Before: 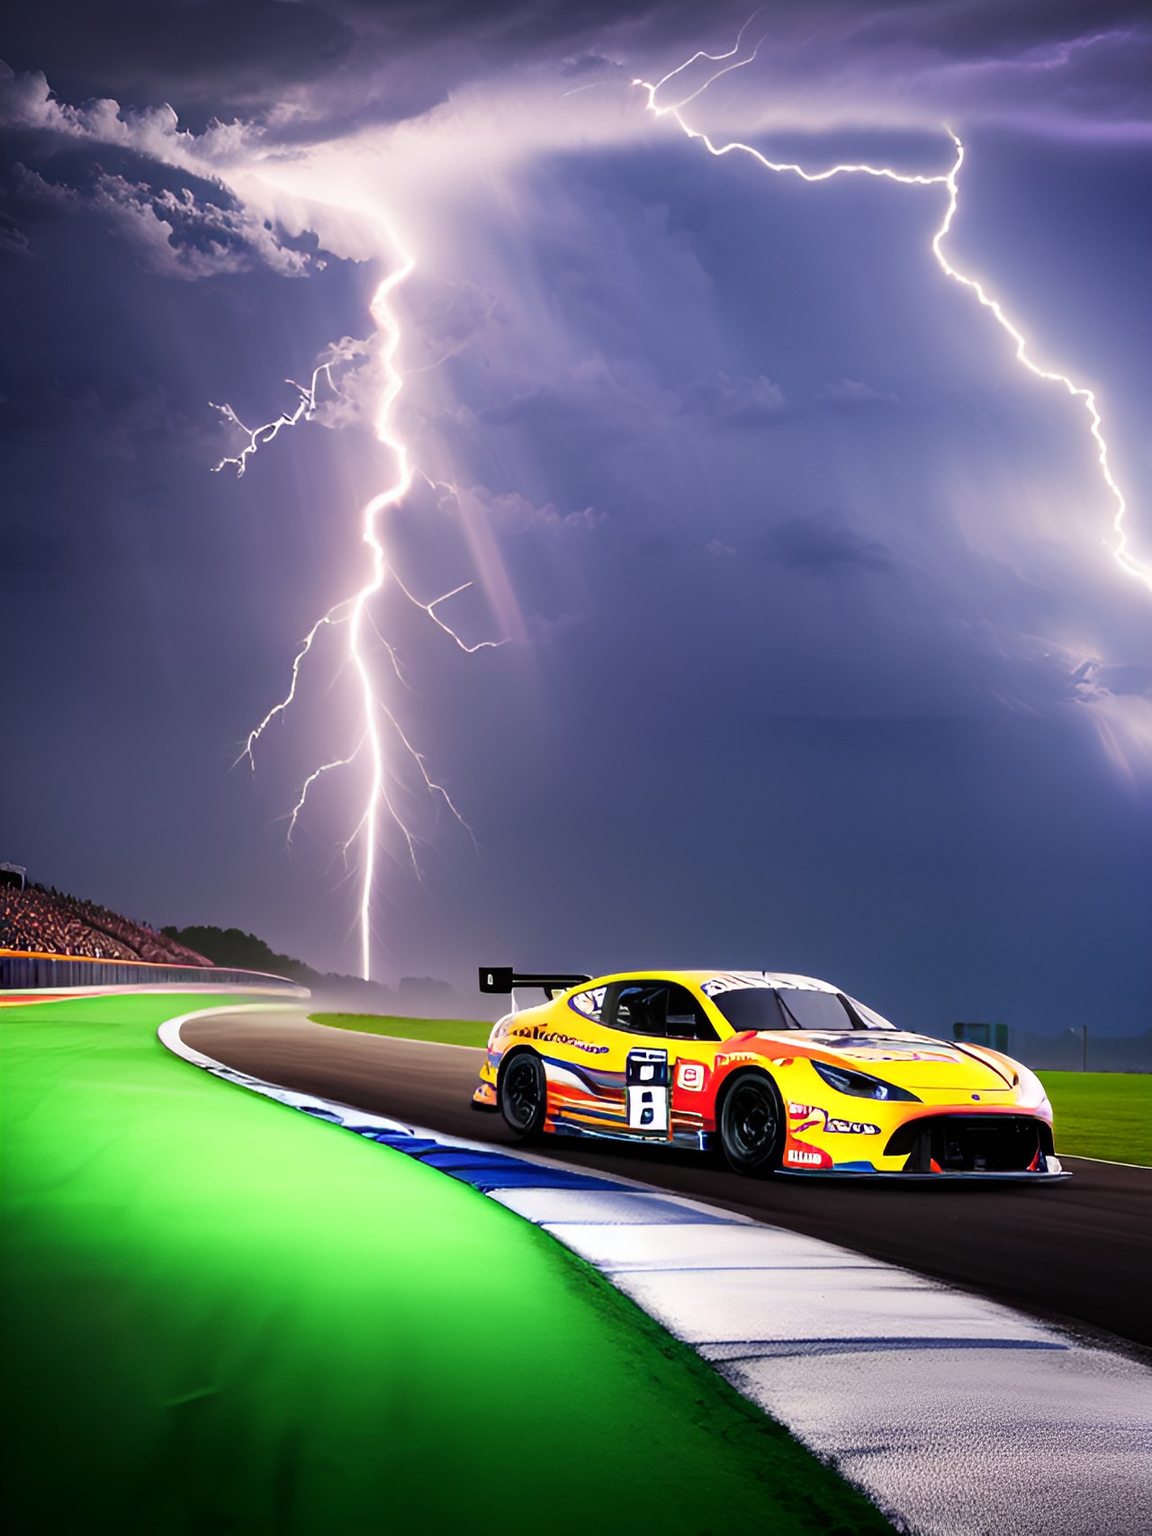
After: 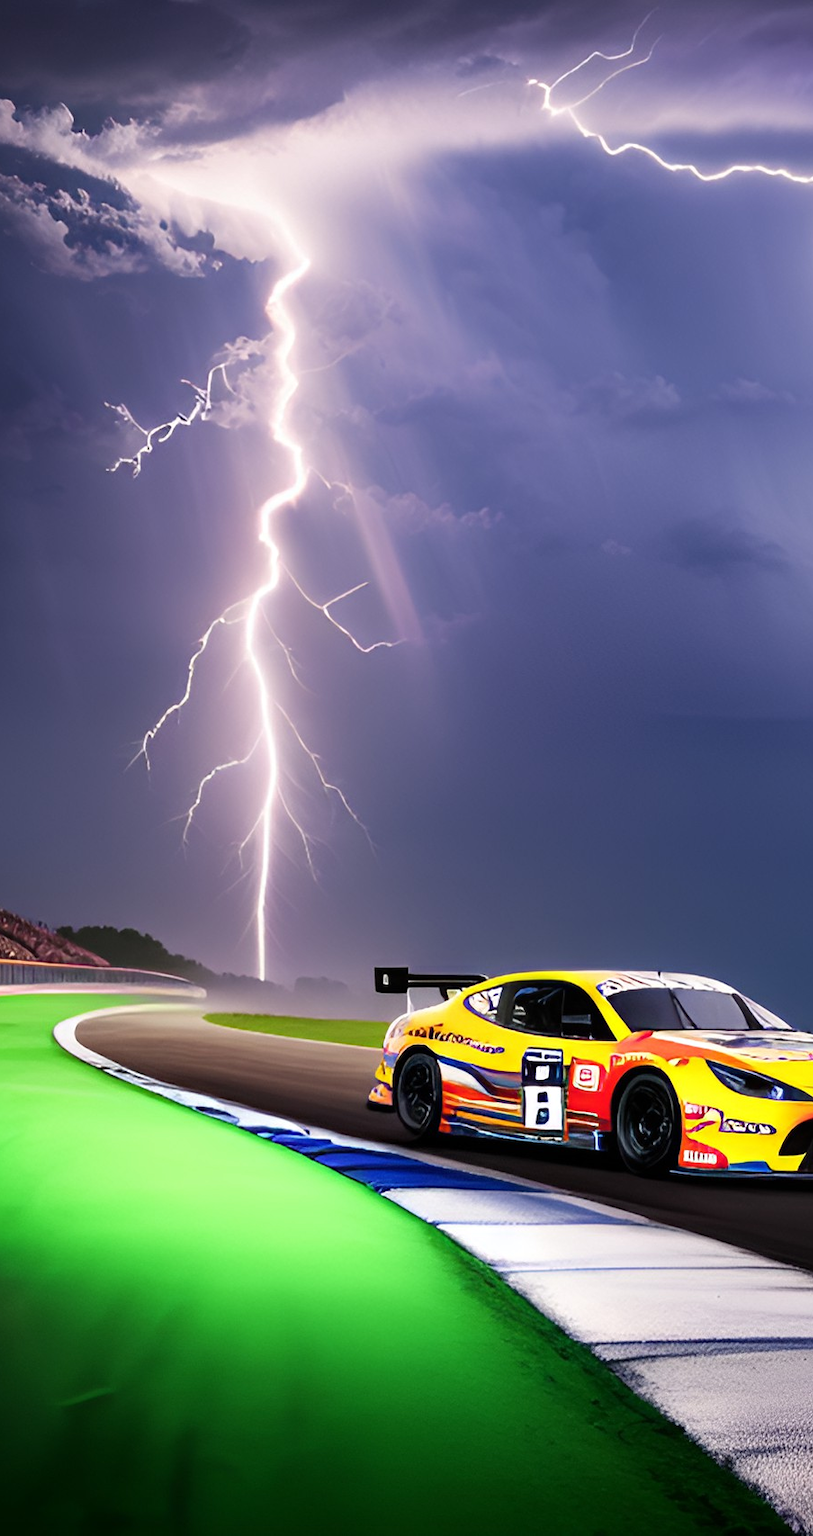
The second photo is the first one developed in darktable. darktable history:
crop and rotate: left 9.077%, right 20.238%
tone equalizer: edges refinement/feathering 500, mask exposure compensation -1.57 EV, preserve details no
